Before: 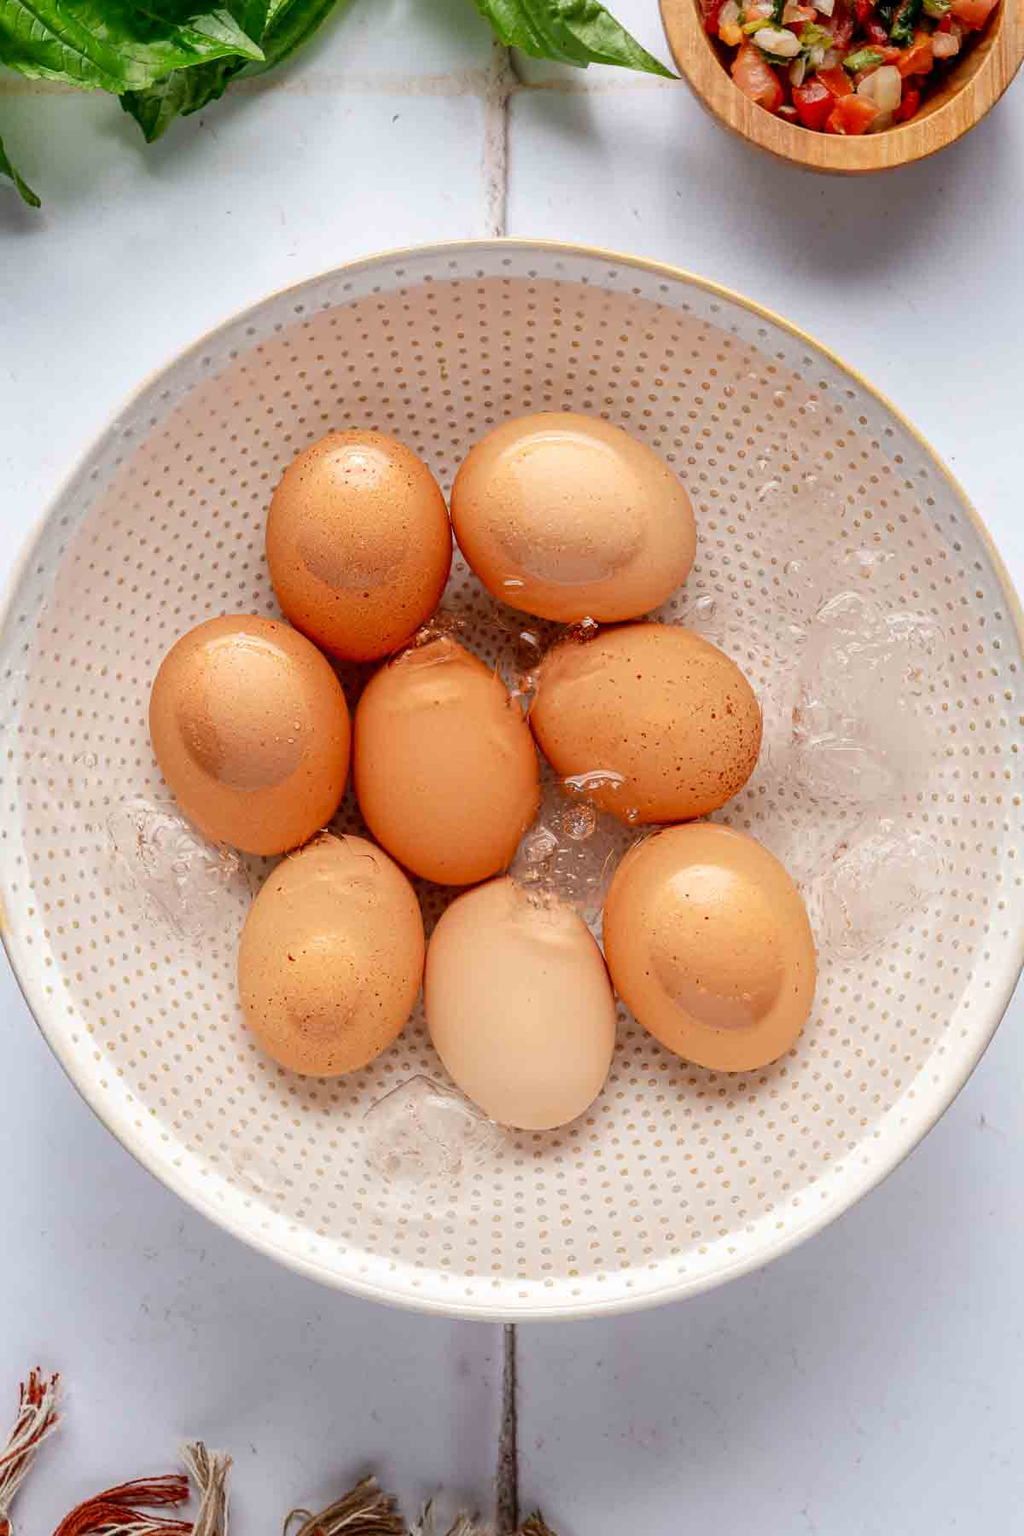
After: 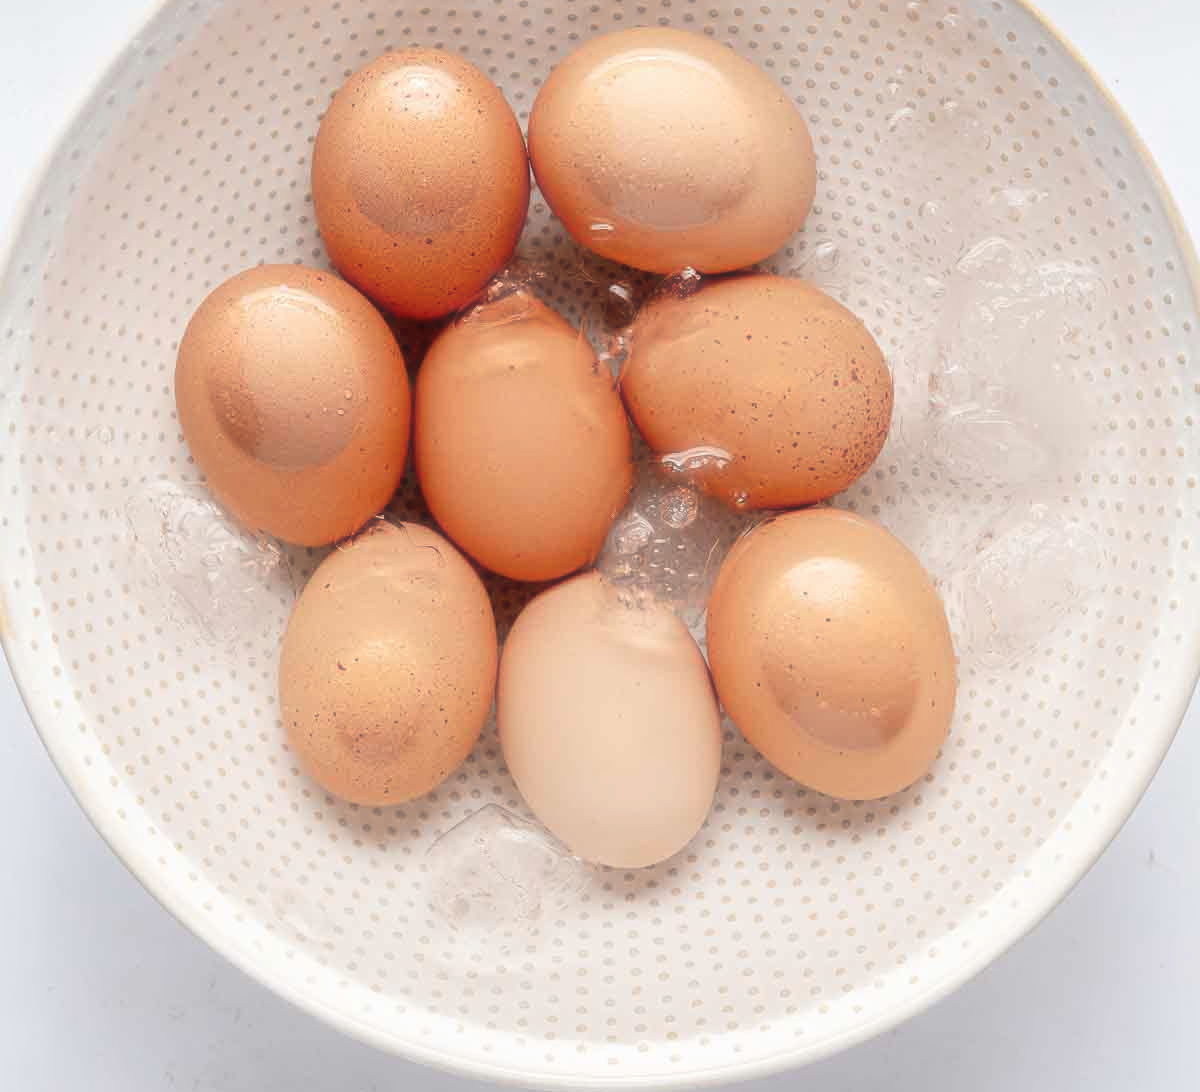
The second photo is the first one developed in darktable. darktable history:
haze removal: strength -0.9, distance 0.225, compatibility mode true, adaptive false
crop and rotate: top 25.357%, bottom 13.942%
